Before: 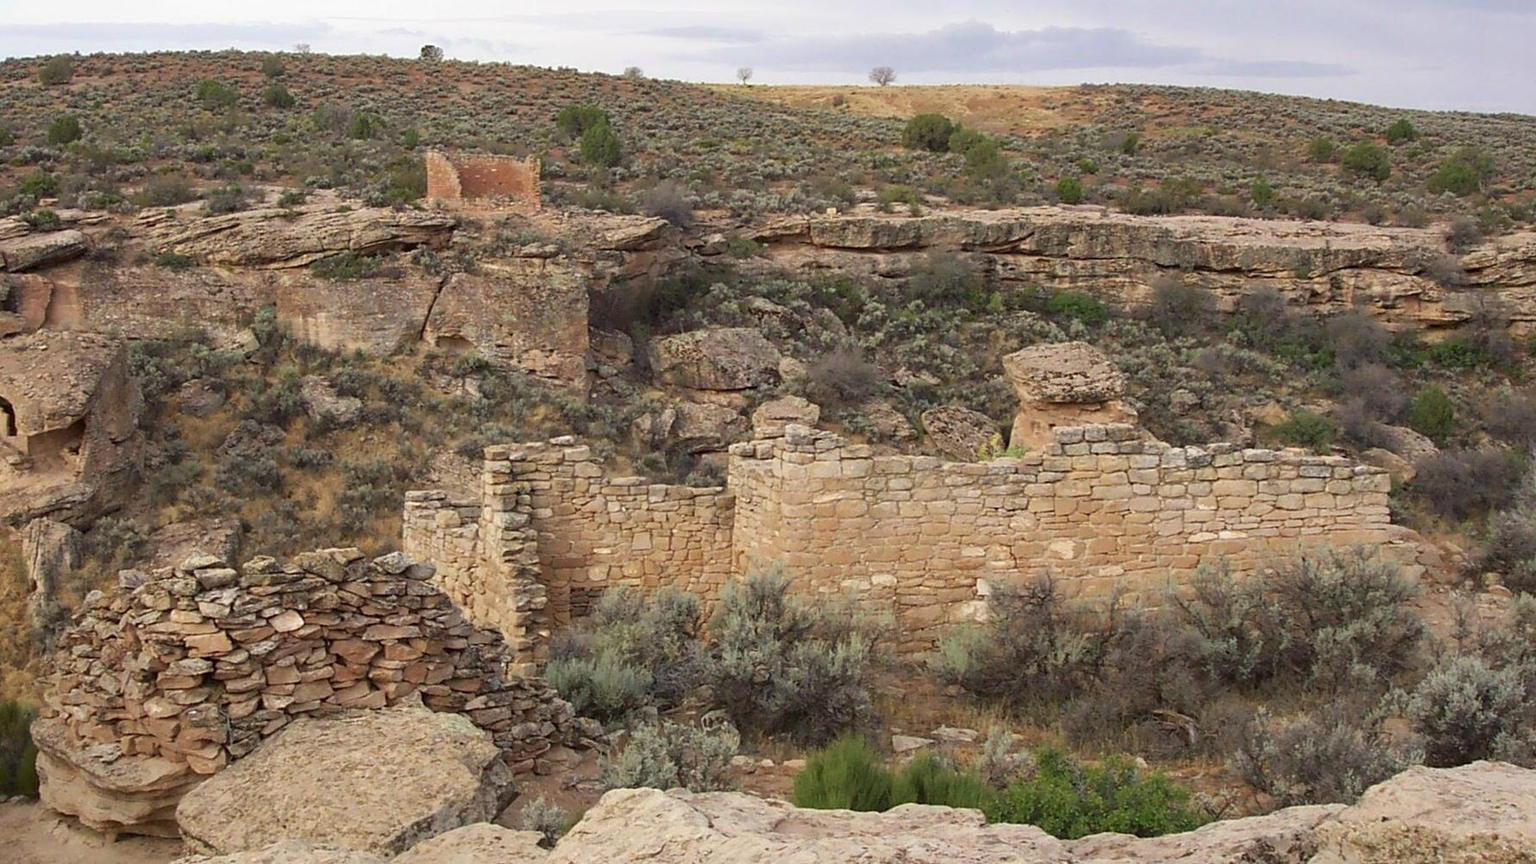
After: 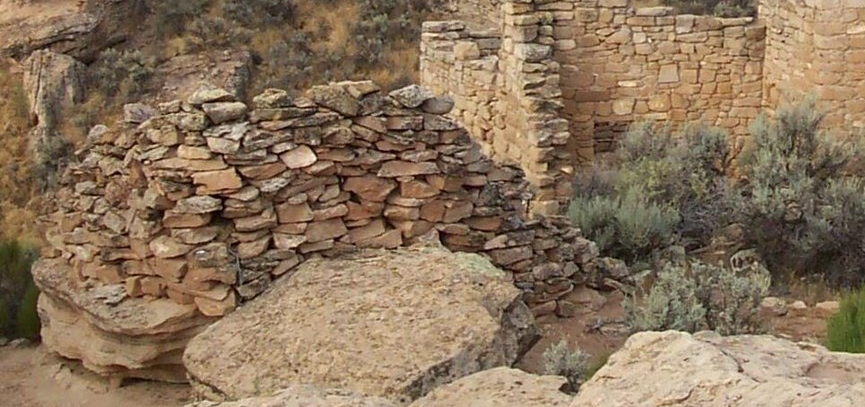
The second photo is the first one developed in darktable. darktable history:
crop and rotate: top 54.488%, right 45.888%, bottom 0.184%
